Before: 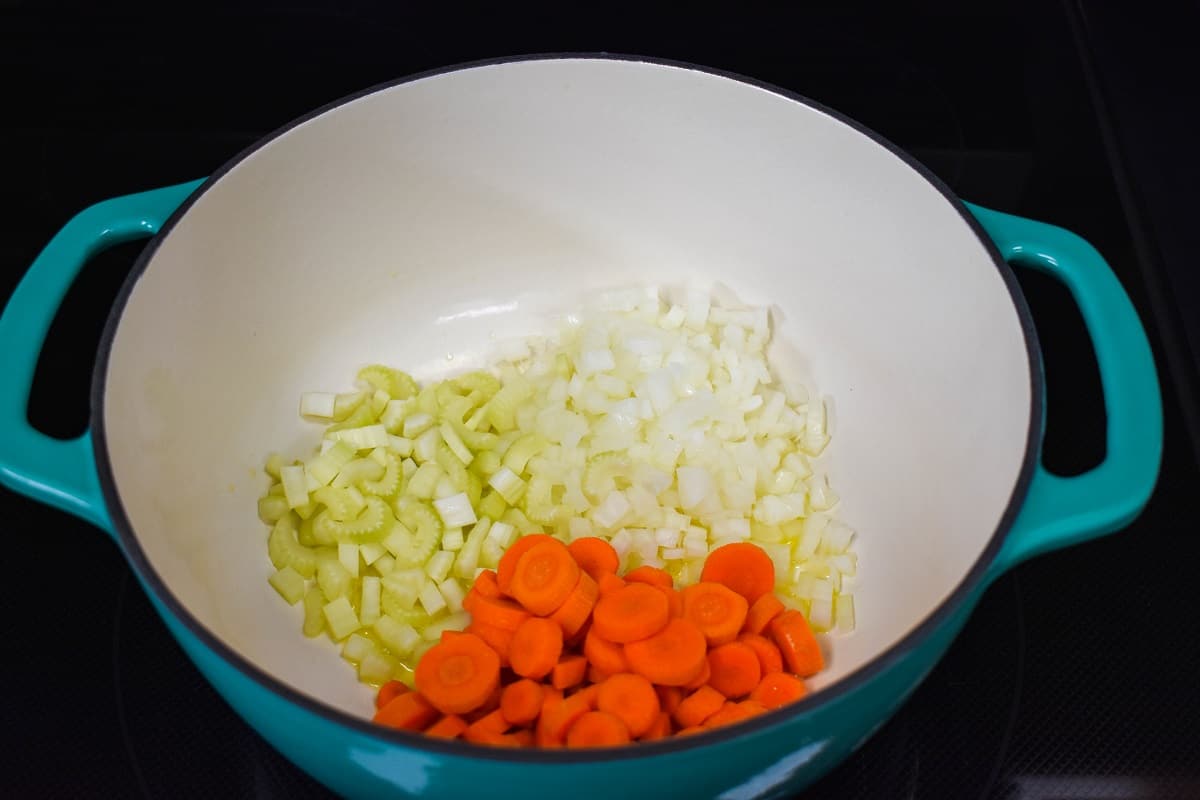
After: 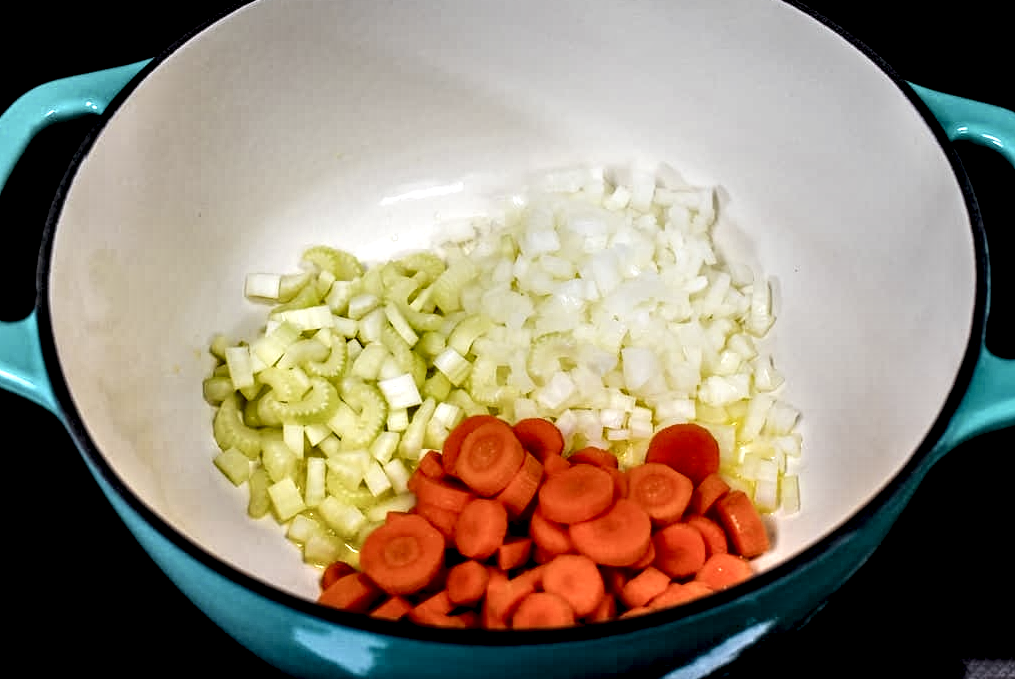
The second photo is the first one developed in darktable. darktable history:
crop and rotate: left 4.667%, top 15.053%, right 10.707%
filmic rgb: black relative exposure -7.65 EV, white relative exposure 4.56 EV, hardness 3.61
local contrast: highlights 110%, shadows 45%, detail 295%
